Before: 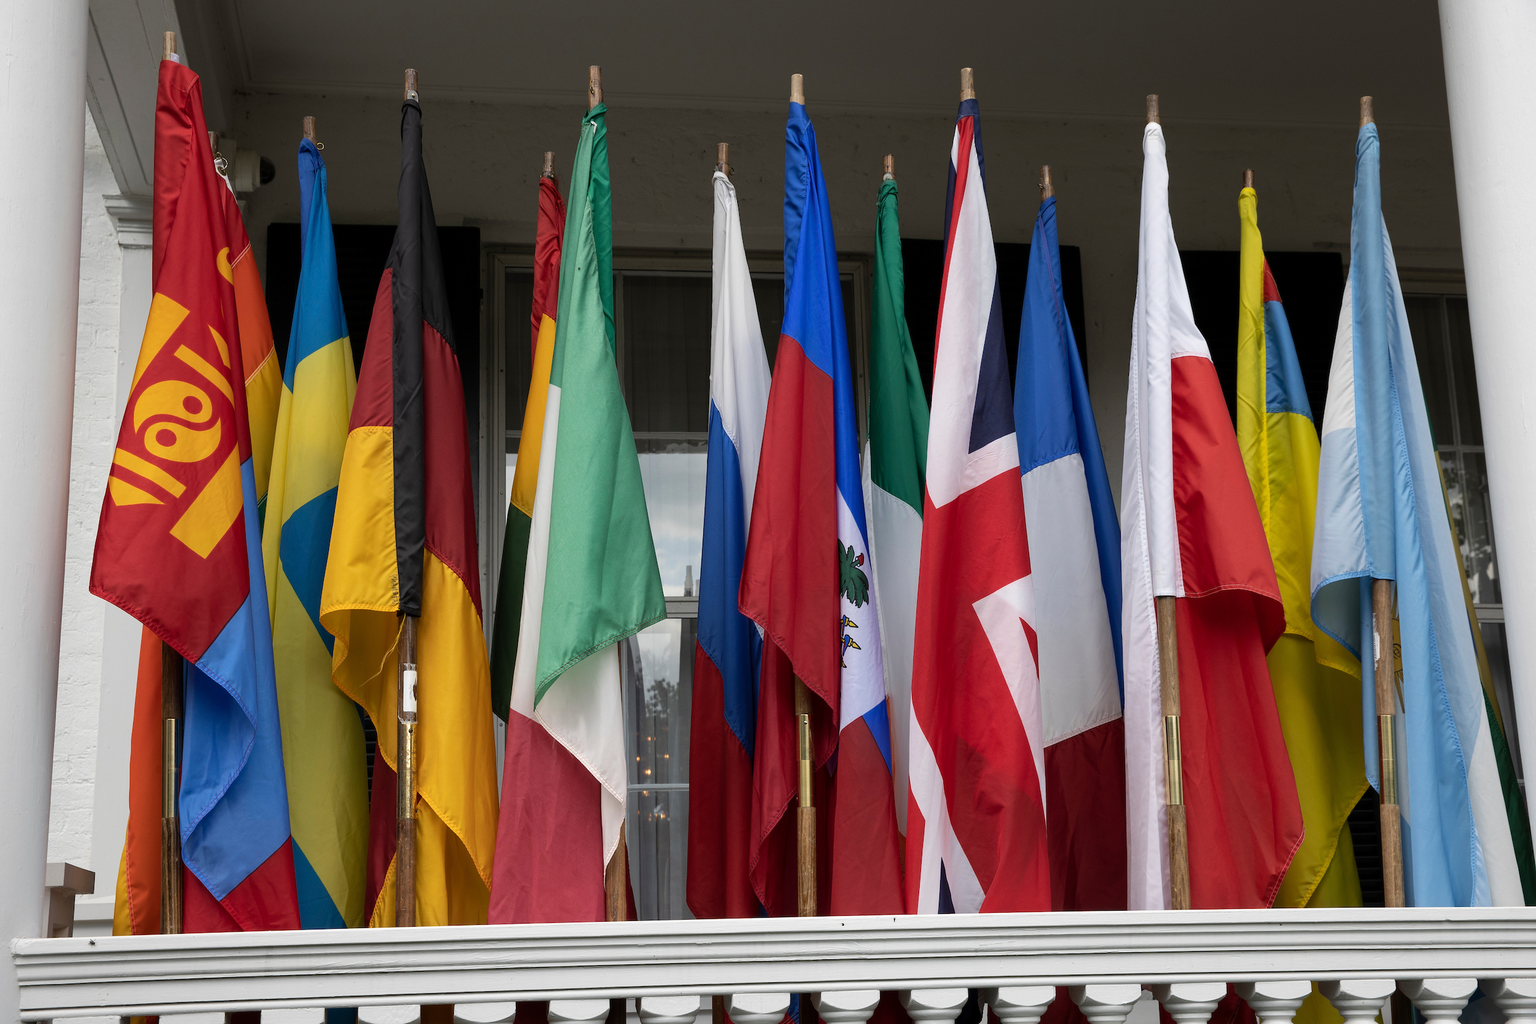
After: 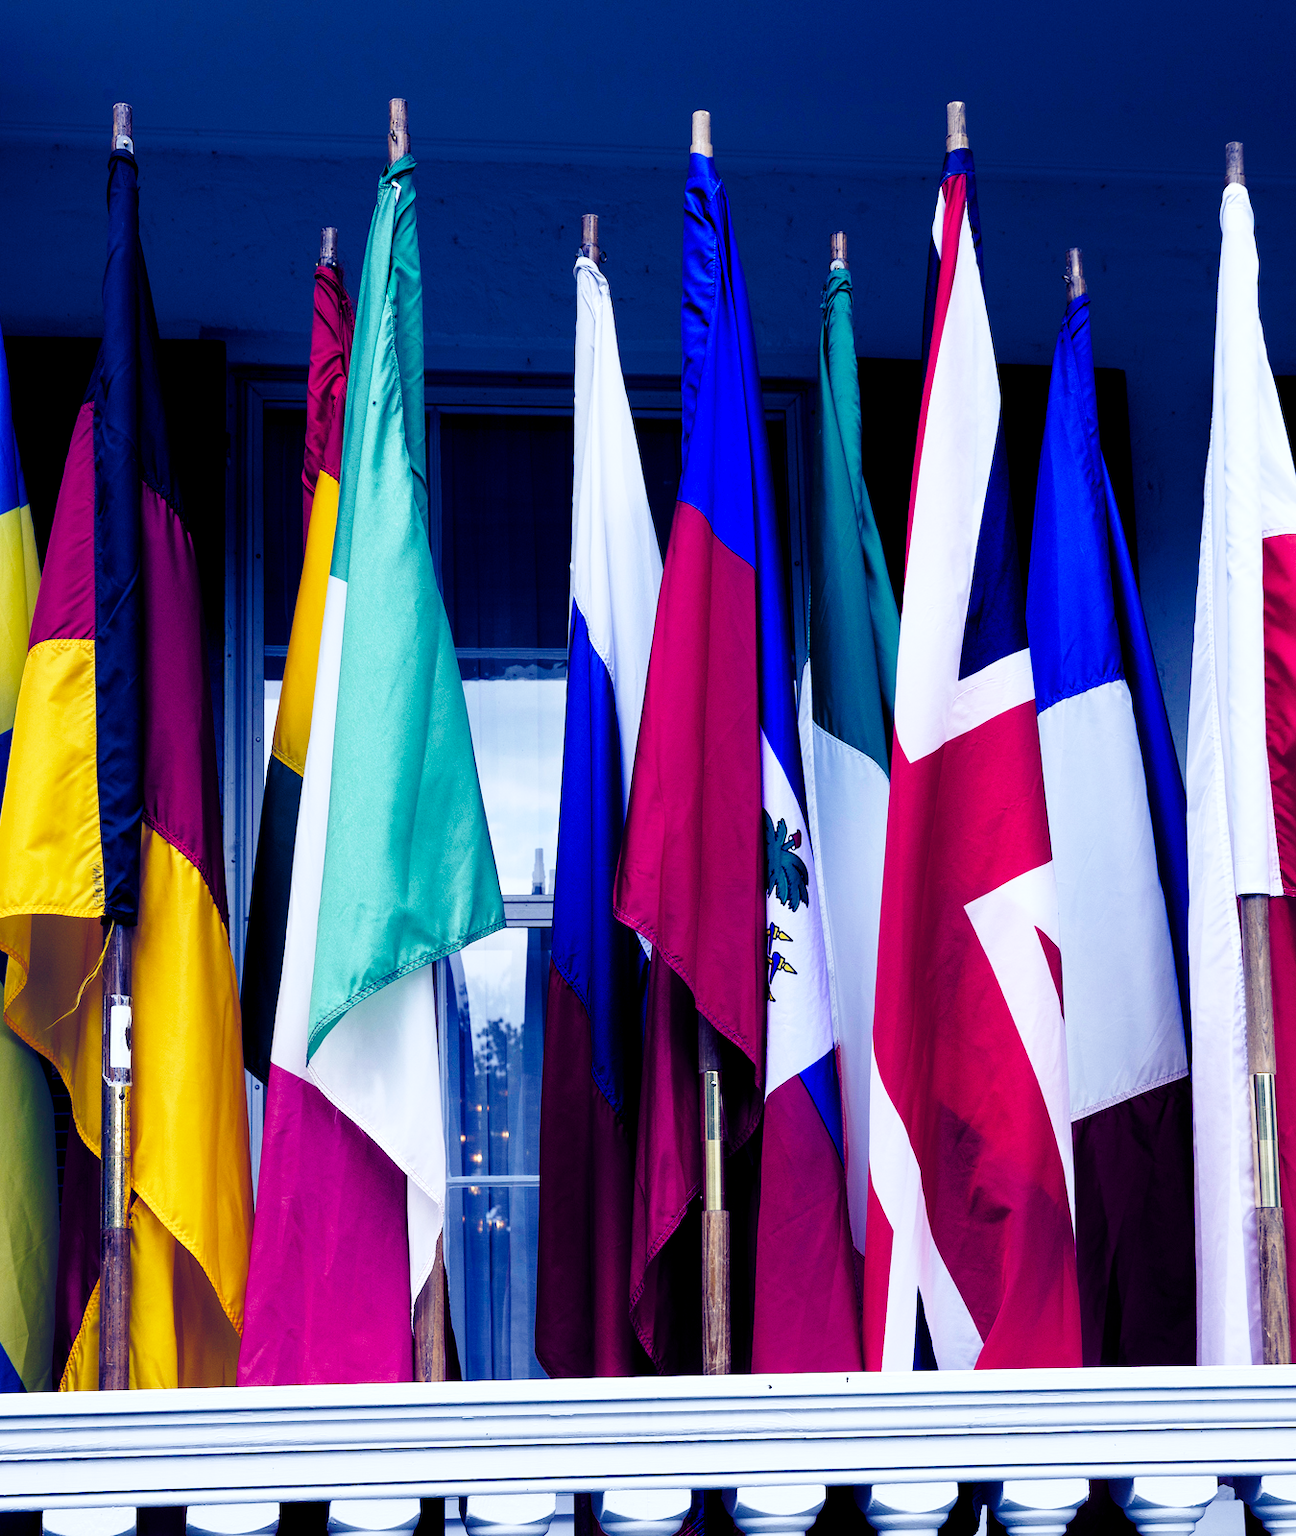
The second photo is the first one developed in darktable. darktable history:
crop: left 21.496%, right 22.254%
base curve: curves: ch0 [(0, 0) (0.028, 0.03) (0.121, 0.232) (0.46, 0.748) (0.859, 0.968) (1, 1)], preserve colors none
color balance rgb: shadows lift › luminance -41.13%, shadows lift › chroma 14.13%, shadows lift › hue 260°, power › luminance -3.76%, power › chroma 0.56%, power › hue 40.37°, highlights gain › luminance 16.81%, highlights gain › chroma 2.94%, highlights gain › hue 260°, global offset › luminance -0.29%, global offset › chroma 0.31%, global offset › hue 260°, perceptual saturation grading › global saturation 20%, perceptual saturation grading › highlights -13.92%, perceptual saturation grading › shadows 50%
white balance: red 0.926, green 1.003, blue 1.133
